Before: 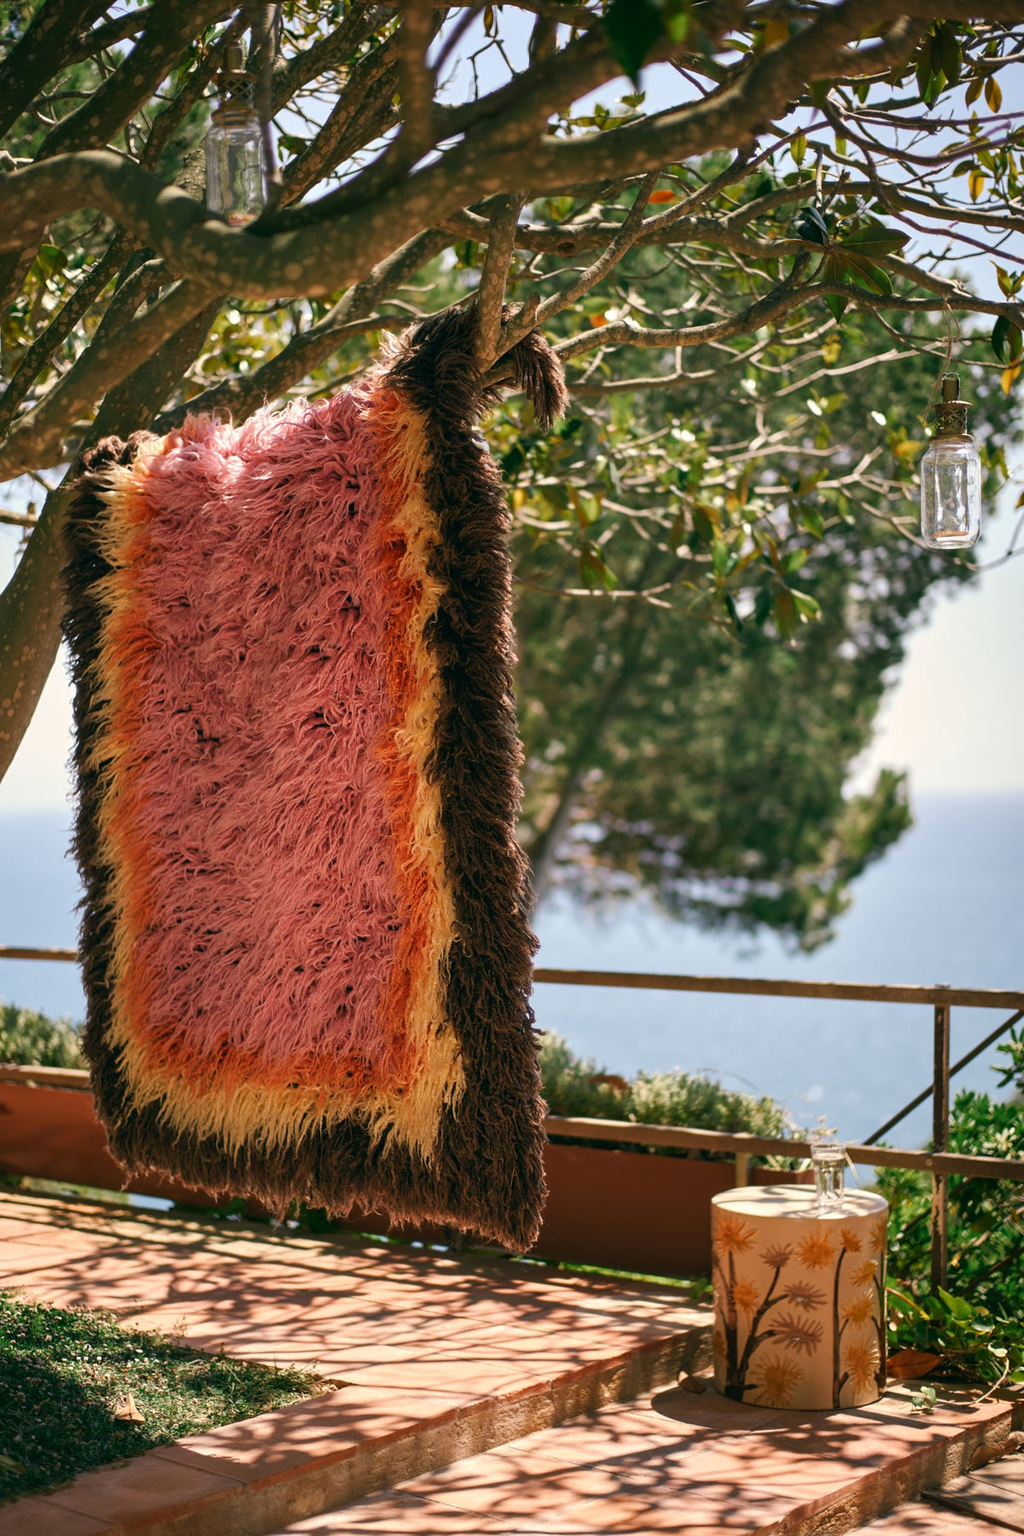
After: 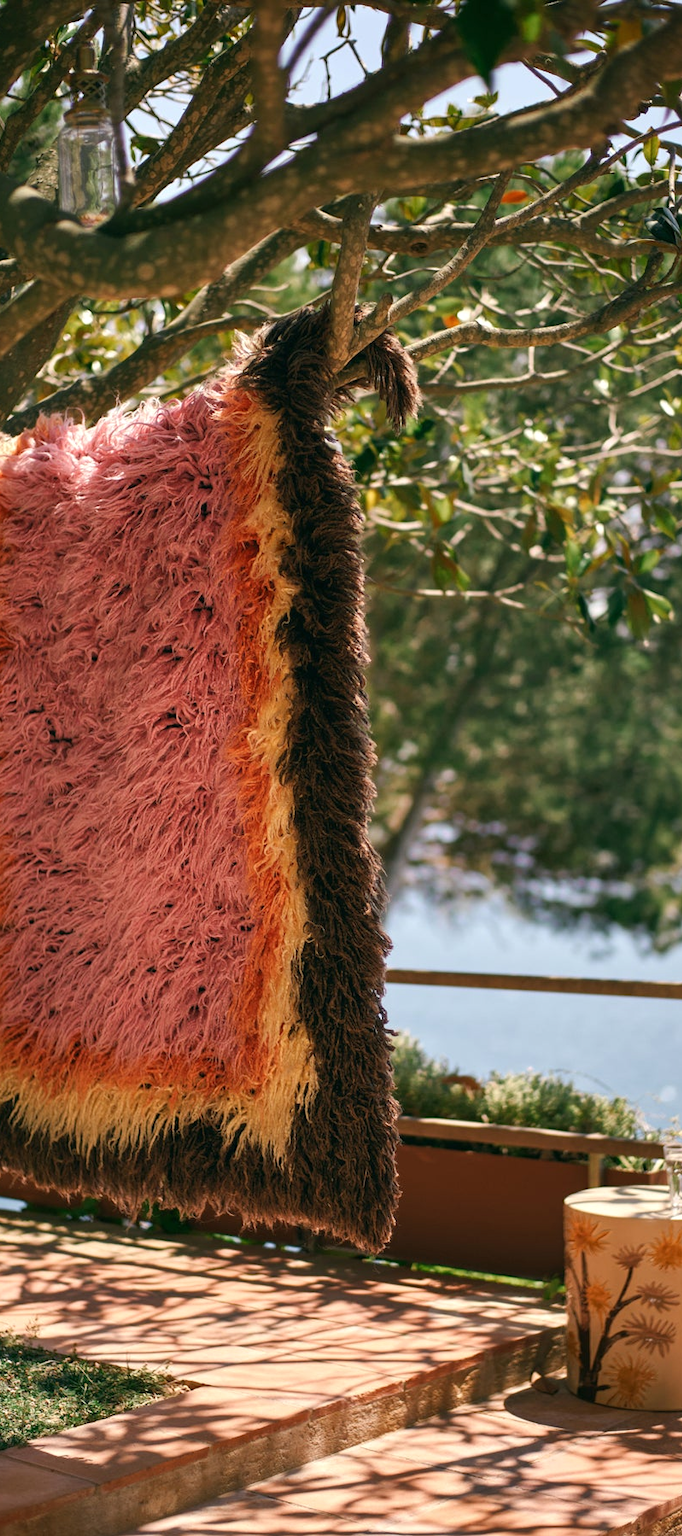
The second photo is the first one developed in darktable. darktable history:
color correction: highlights a* -0.182, highlights b* -0.124
crop and rotate: left 14.436%, right 18.898%
shadows and highlights: shadows 12, white point adjustment 1.2, soften with gaussian
